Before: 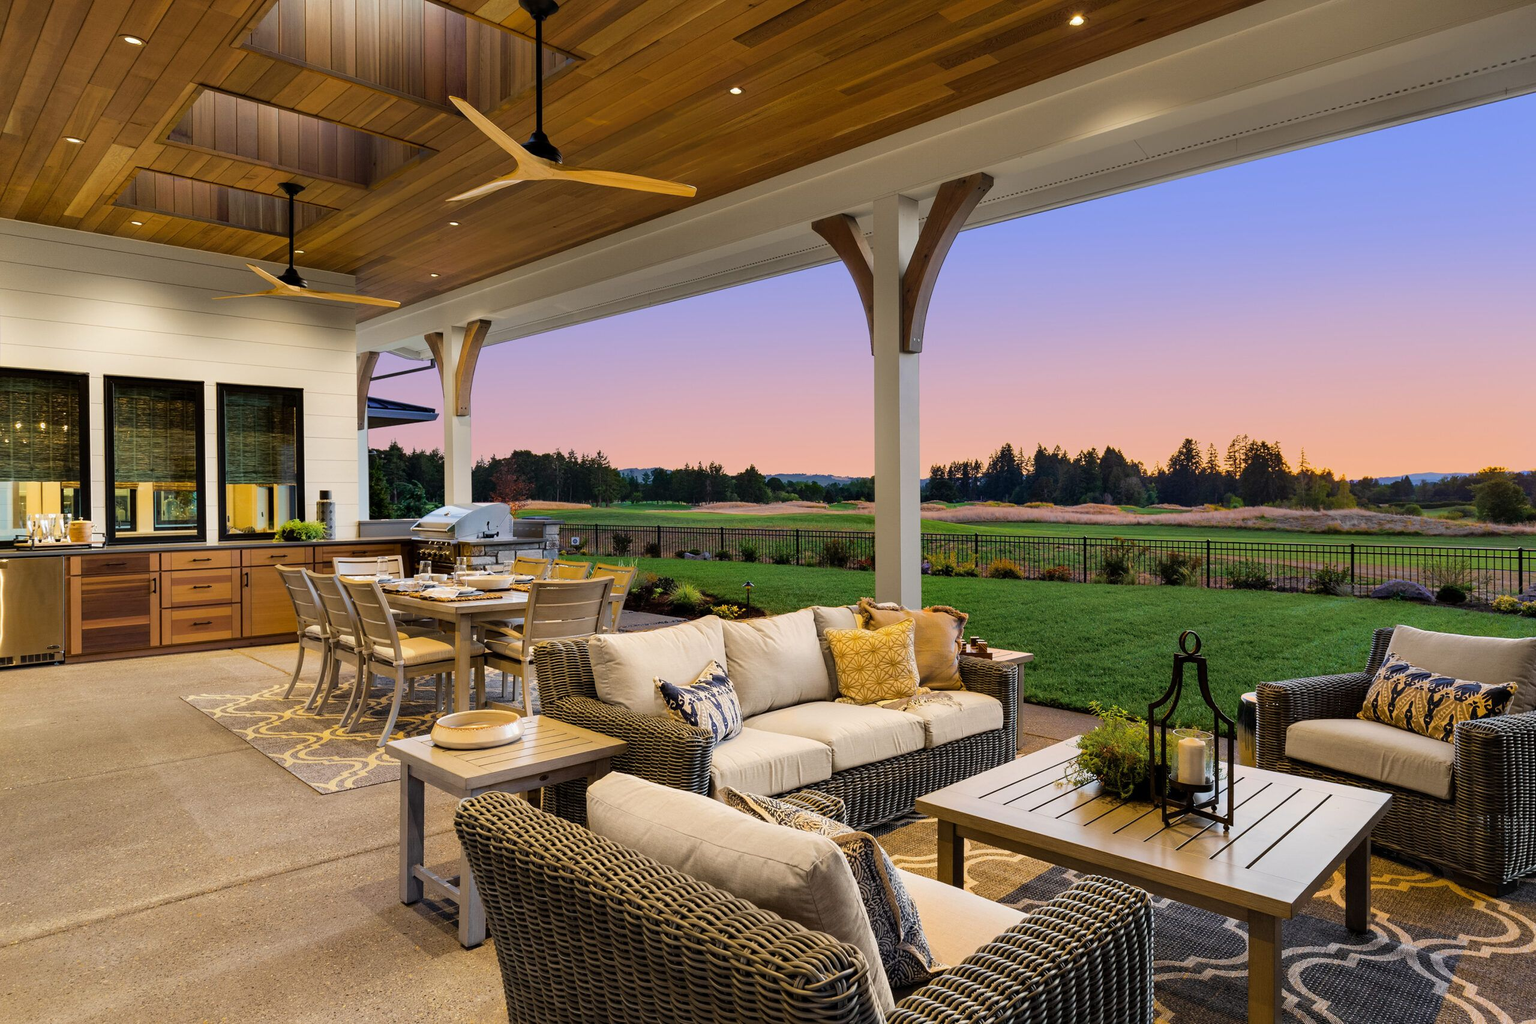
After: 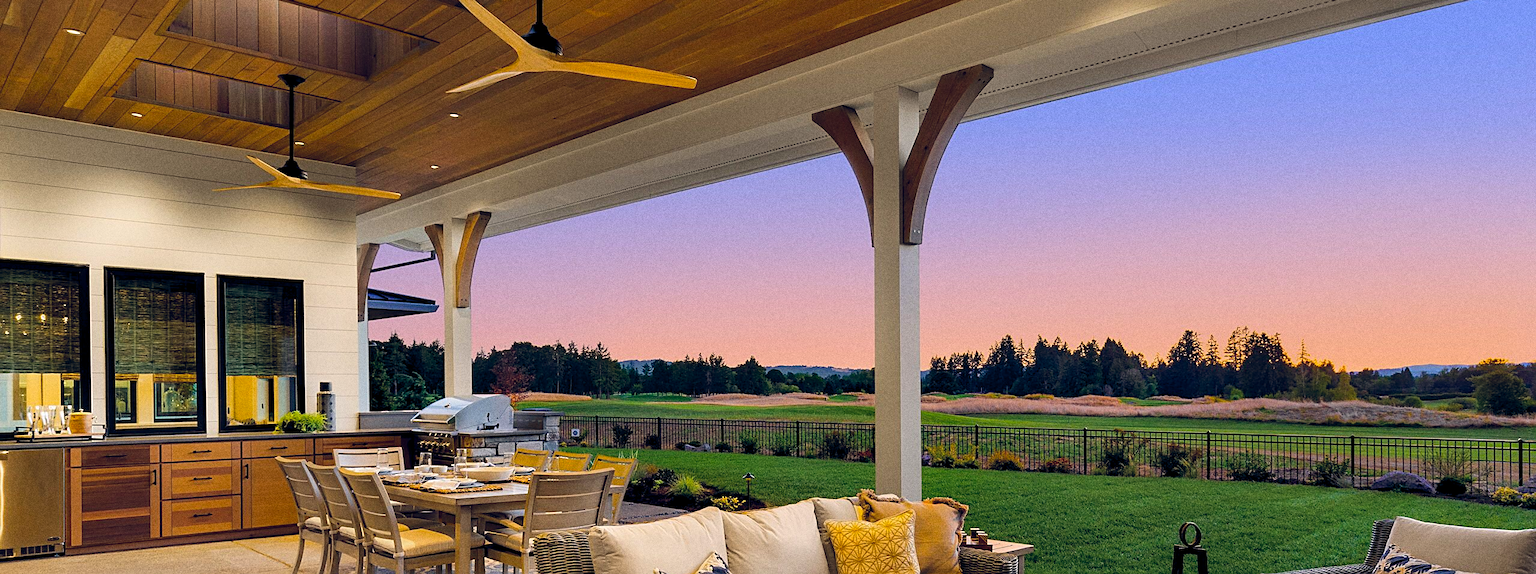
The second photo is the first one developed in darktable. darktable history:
crop and rotate: top 10.605%, bottom 33.274%
color balance rgb: shadows lift › hue 87.51°, highlights gain › chroma 0.68%, highlights gain › hue 55.1°, global offset › chroma 0.13%, global offset › hue 253.66°, linear chroma grading › global chroma 0.5%, perceptual saturation grading › global saturation 16.38%
sharpen: on, module defaults
grain: coarseness 0.09 ISO, strength 40%
white balance: emerald 1
color balance: mode lift, gamma, gain (sRGB), lift [0.97, 1, 1, 1], gamma [1.03, 1, 1, 1]
